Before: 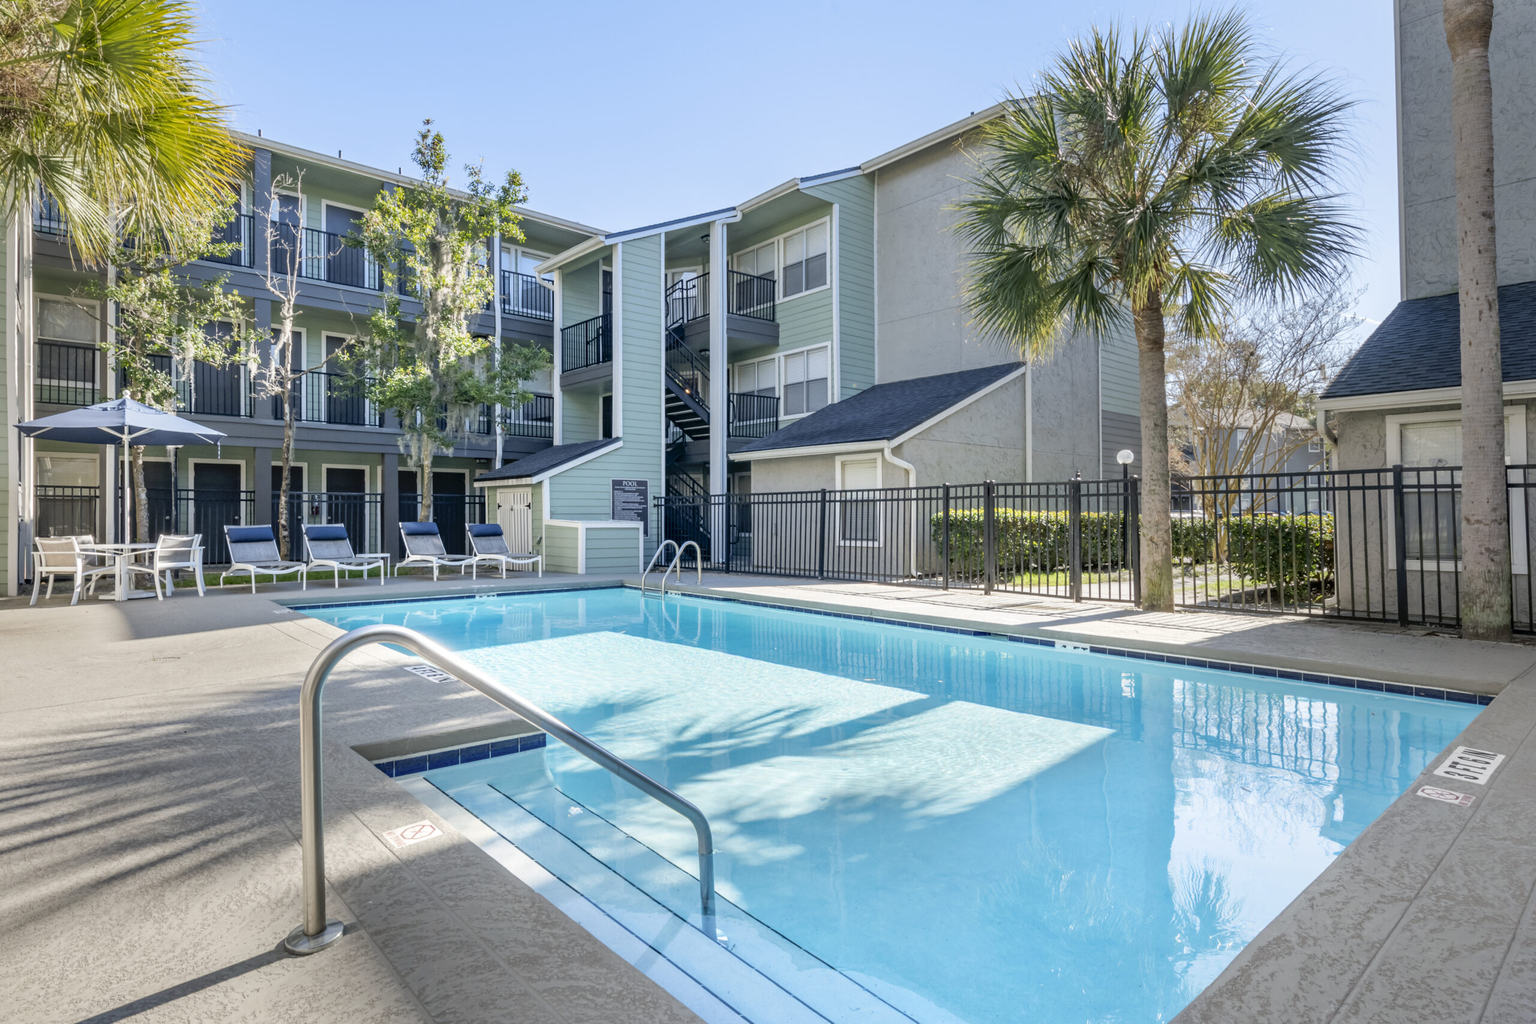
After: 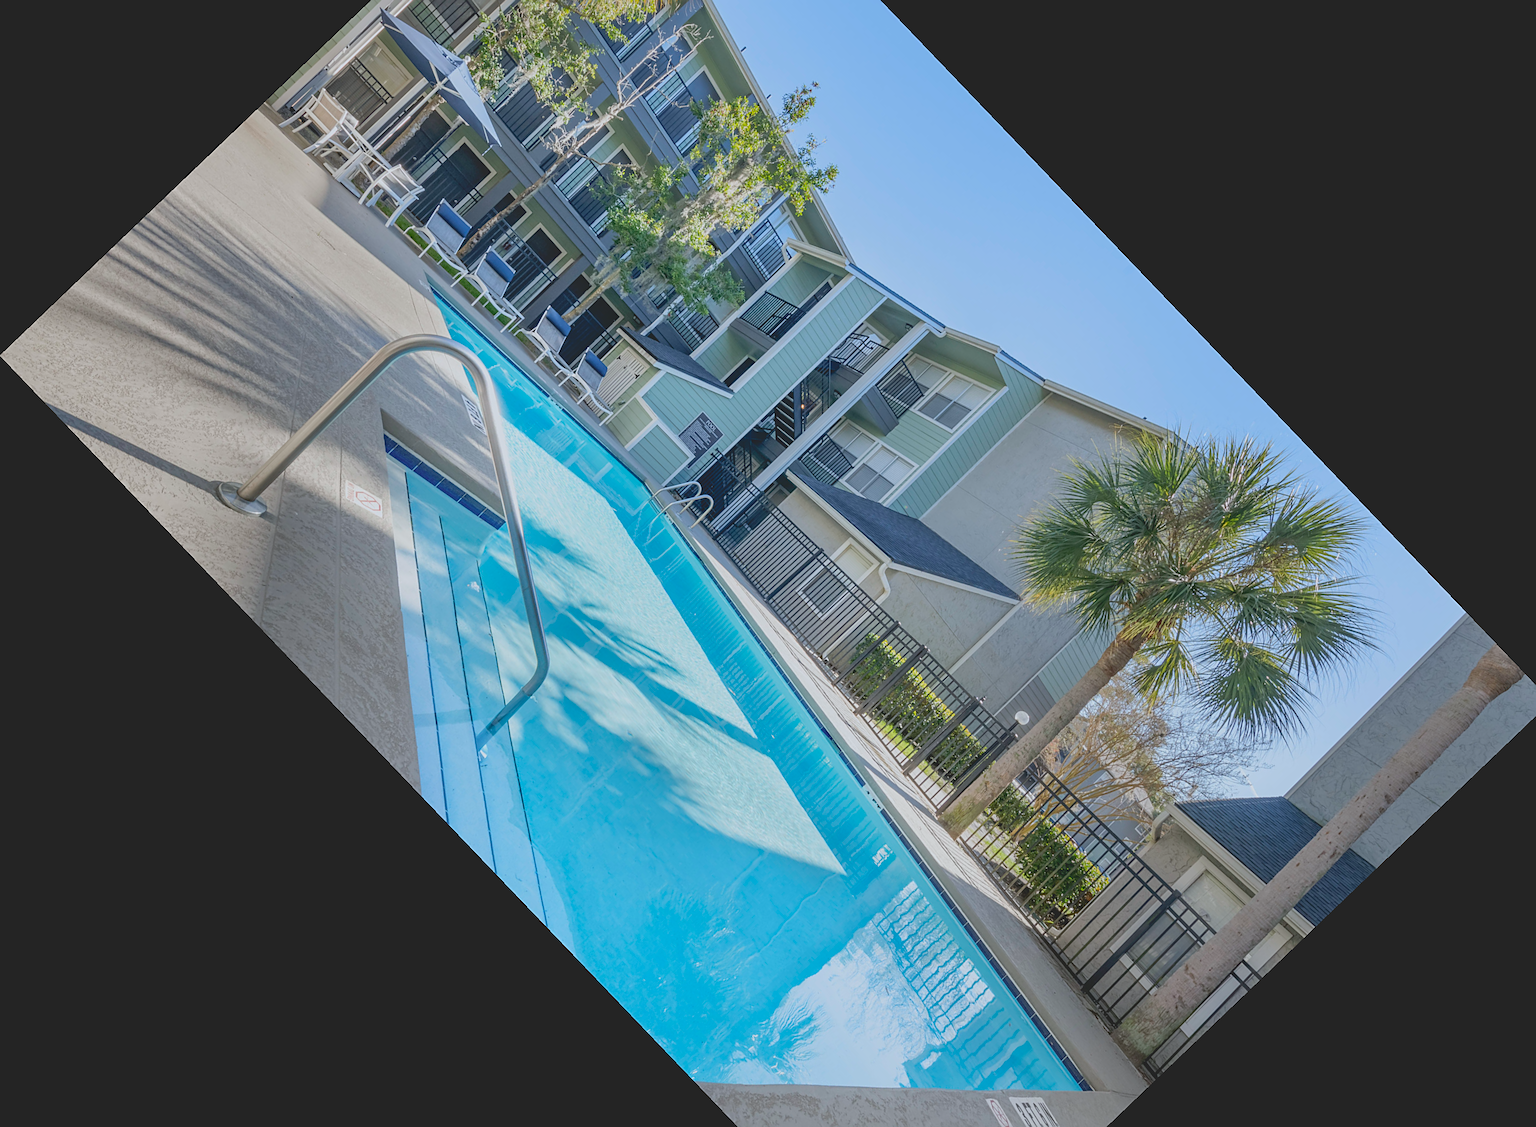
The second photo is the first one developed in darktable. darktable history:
crop and rotate: angle -46.26°, top 16.234%, right 0.912%, bottom 11.704%
contrast brightness saturation: contrast -0.28
white balance: red 0.98, blue 1.034
sharpen: on, module defaults
